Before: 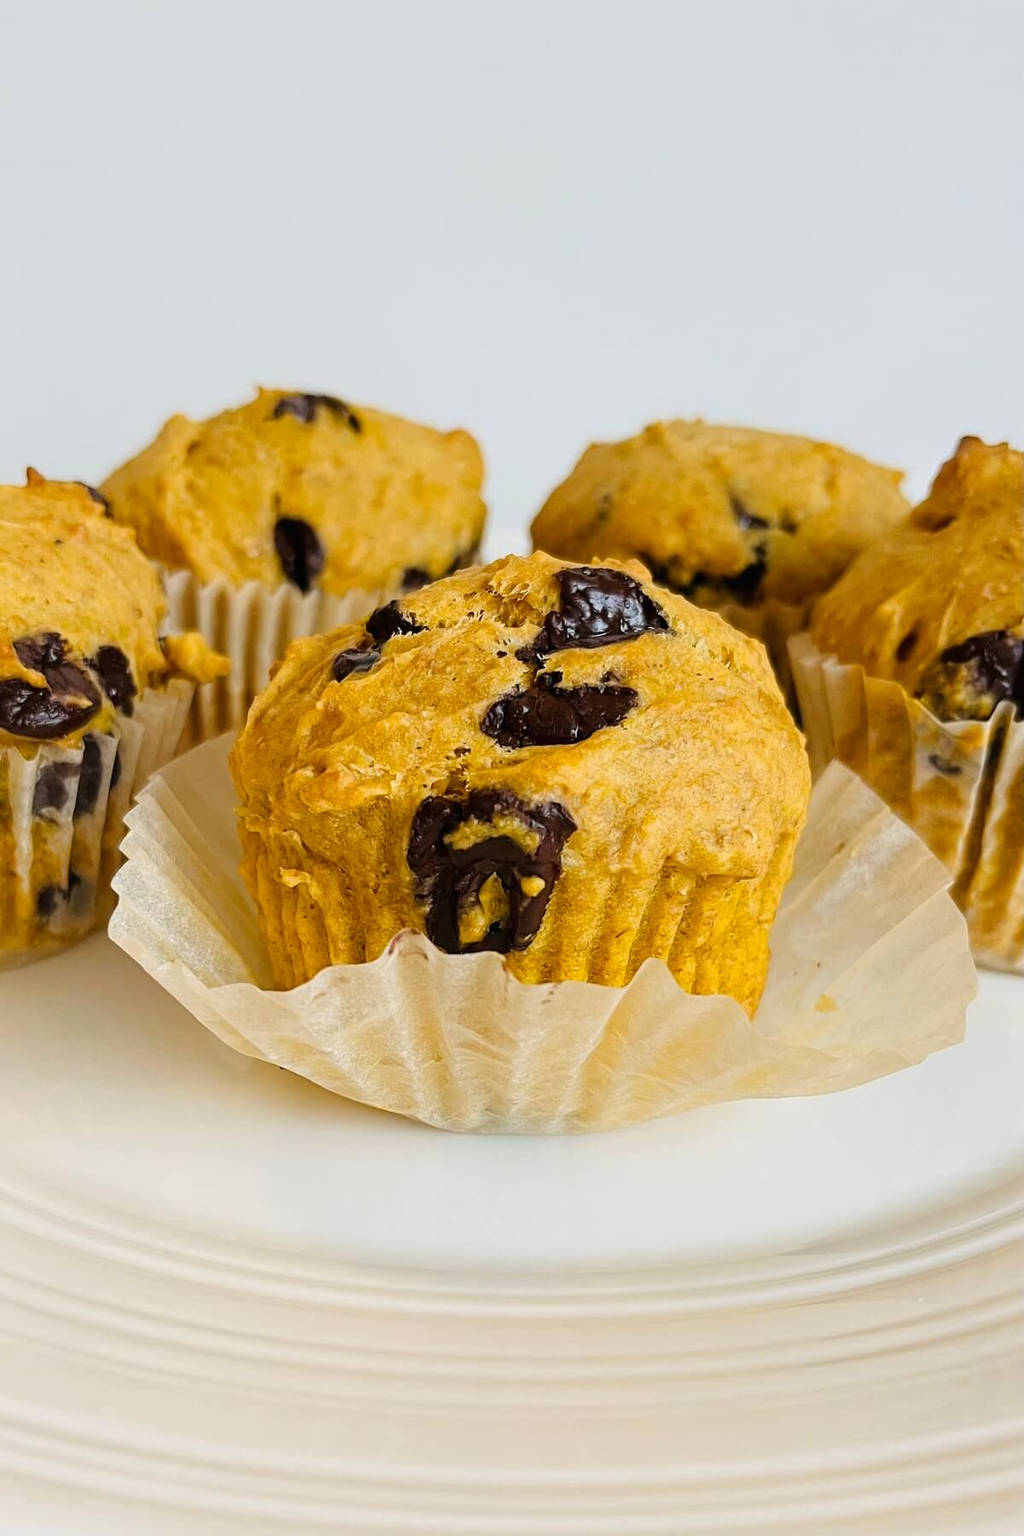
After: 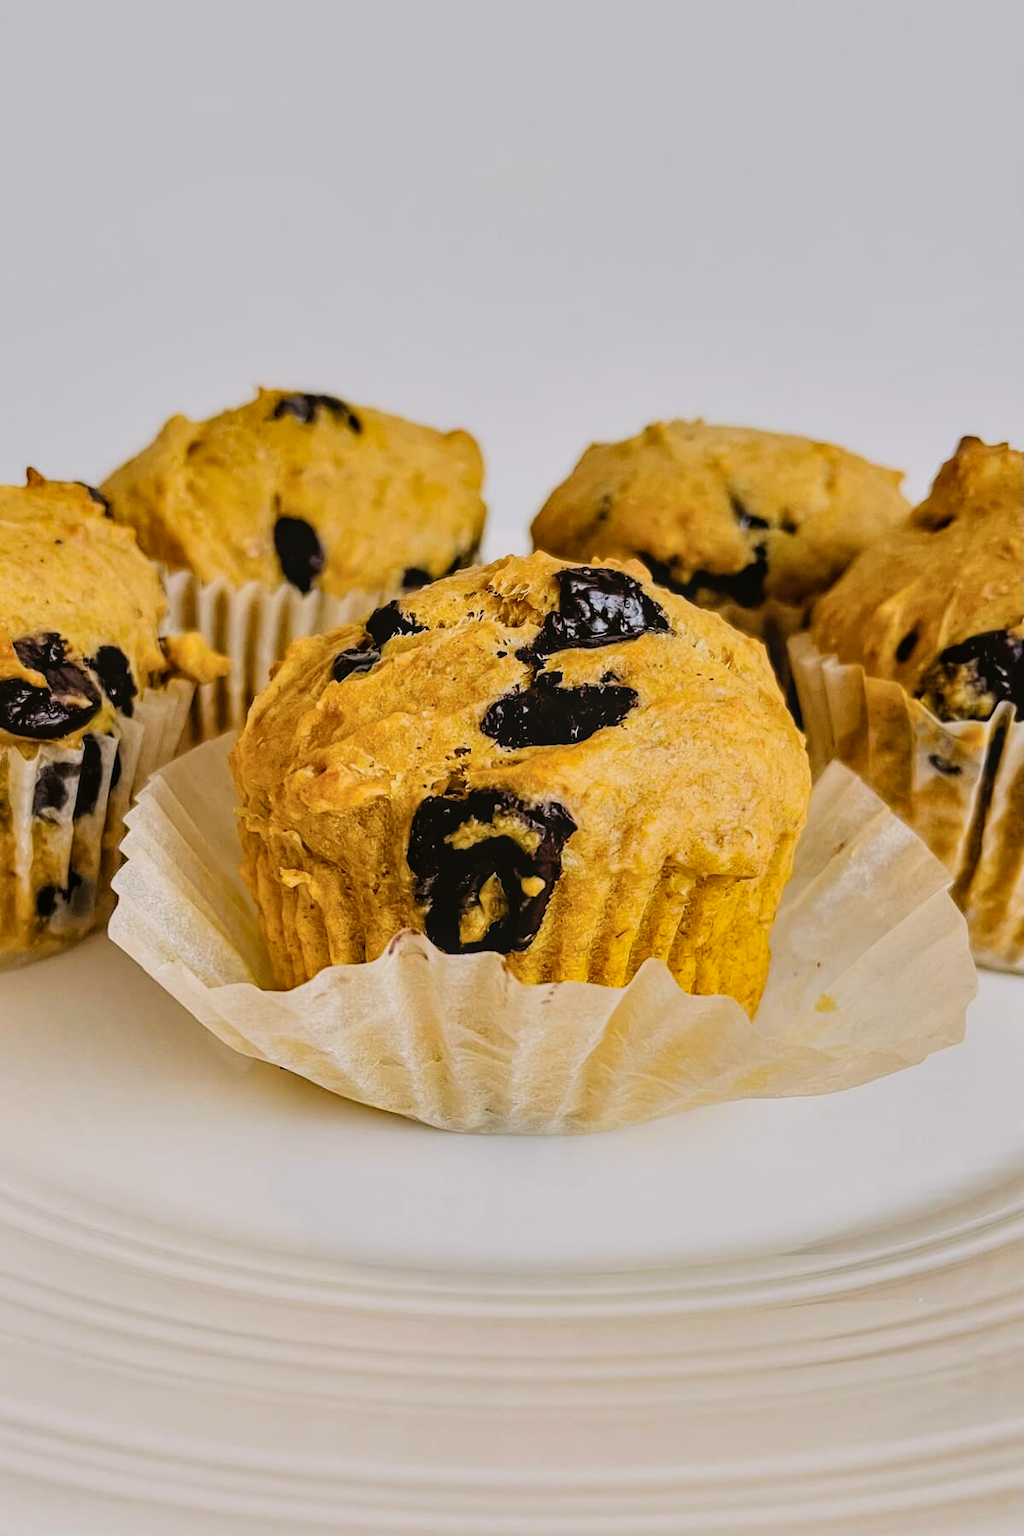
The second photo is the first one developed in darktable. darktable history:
local contrast: detail 110%
color correction: highlights a* 3.12, highlights b* -1.55, shadows a* -0.101, shadows b* 2.52, saturation 0.98
shadows and highlights: soften with gaussian
filmic rgb: black relative exposure -5 EV, hardness 2.88, contrast 1.4, highlights saturation mix -20%
